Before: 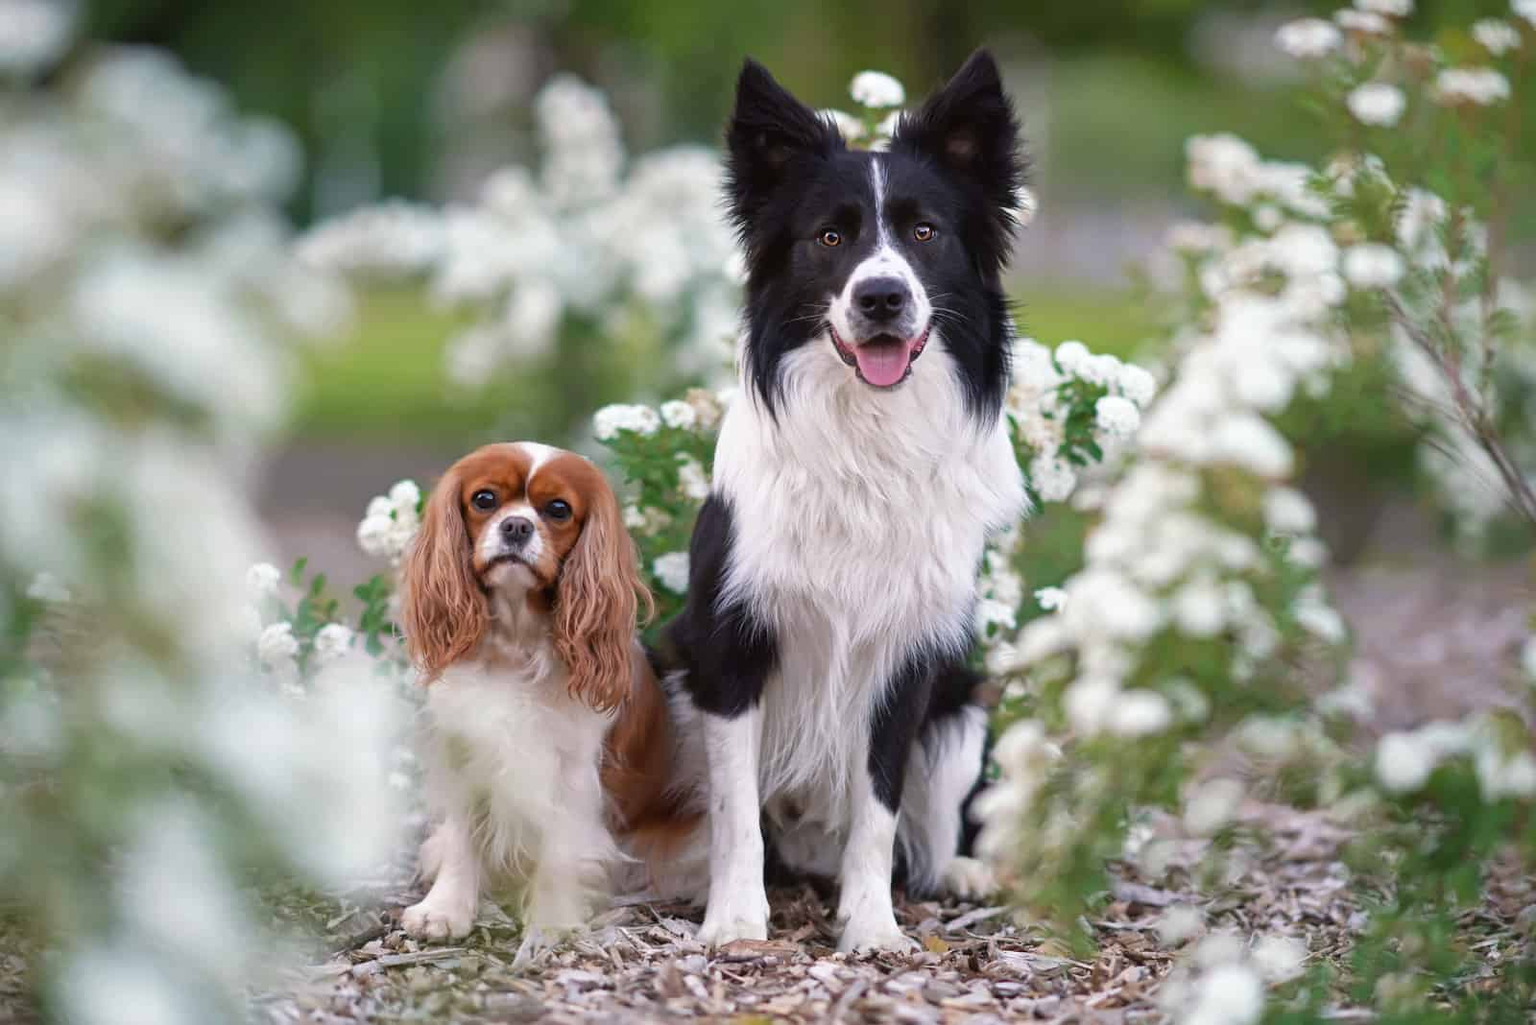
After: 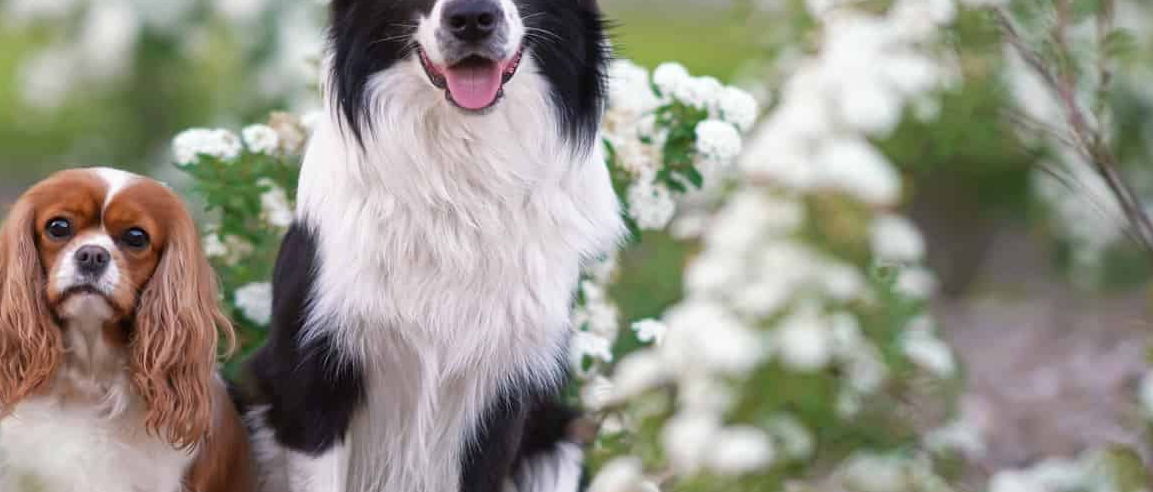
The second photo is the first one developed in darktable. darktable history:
crop and rotate: left 27.917%, top 27.504%, bottom 26.353%
